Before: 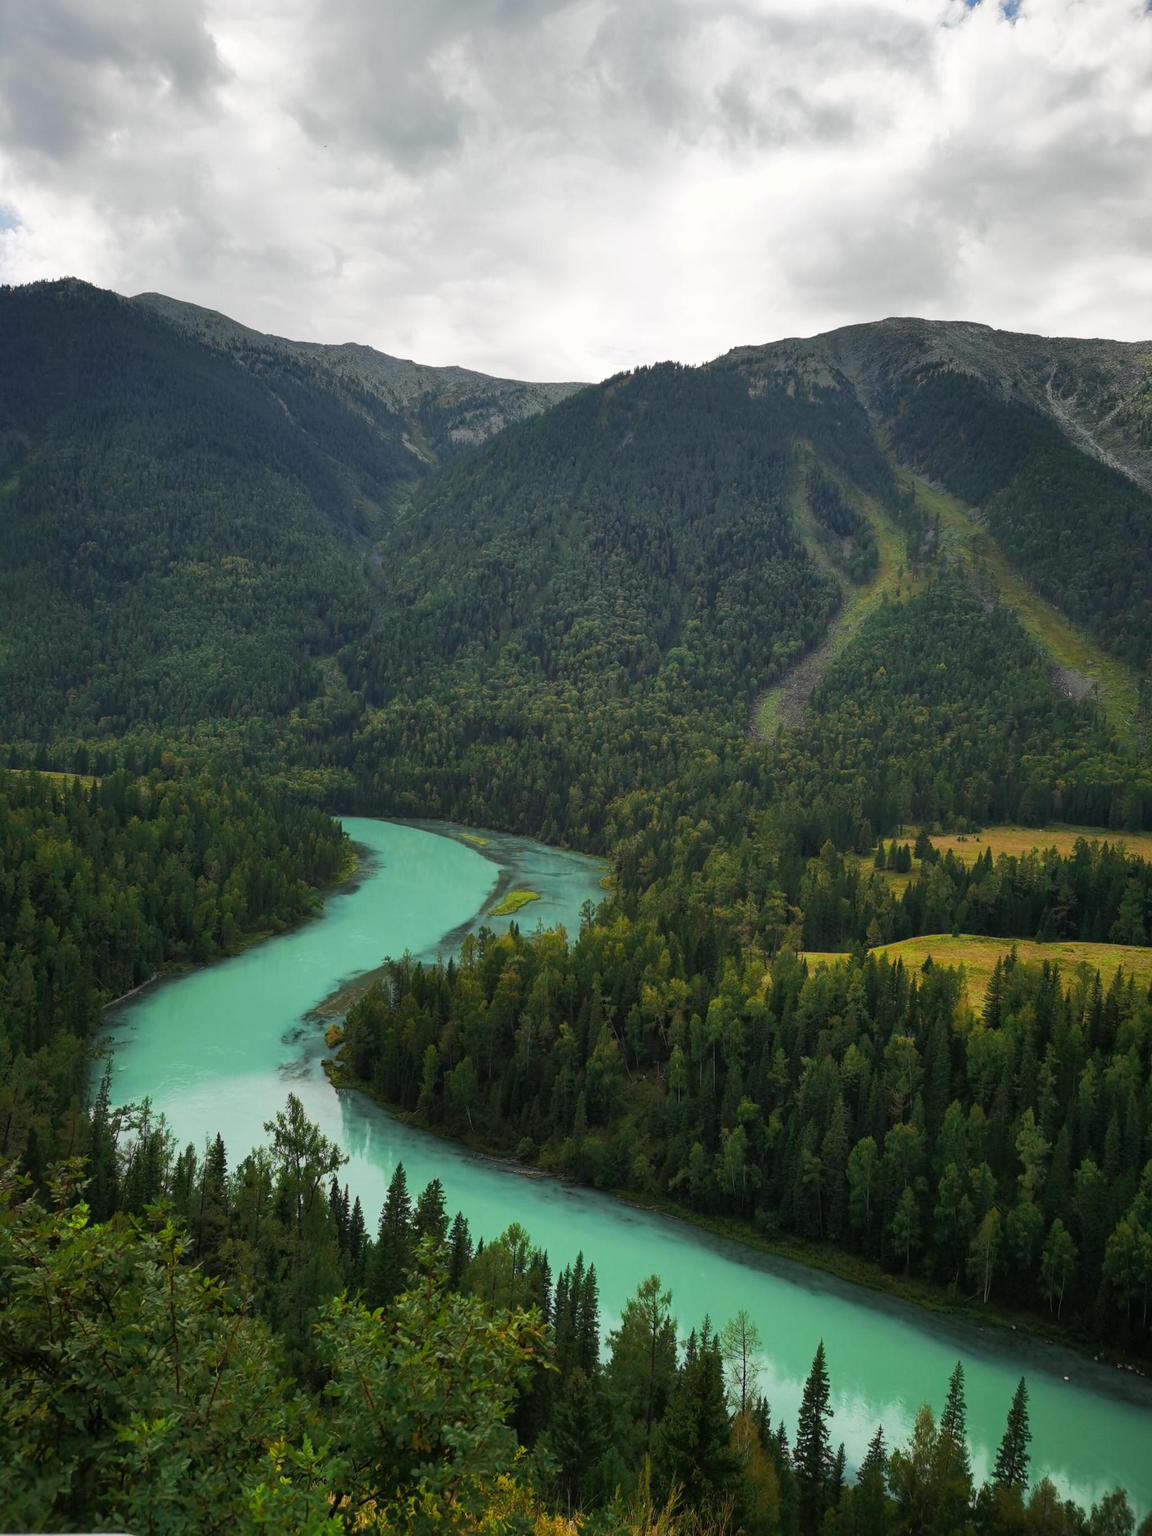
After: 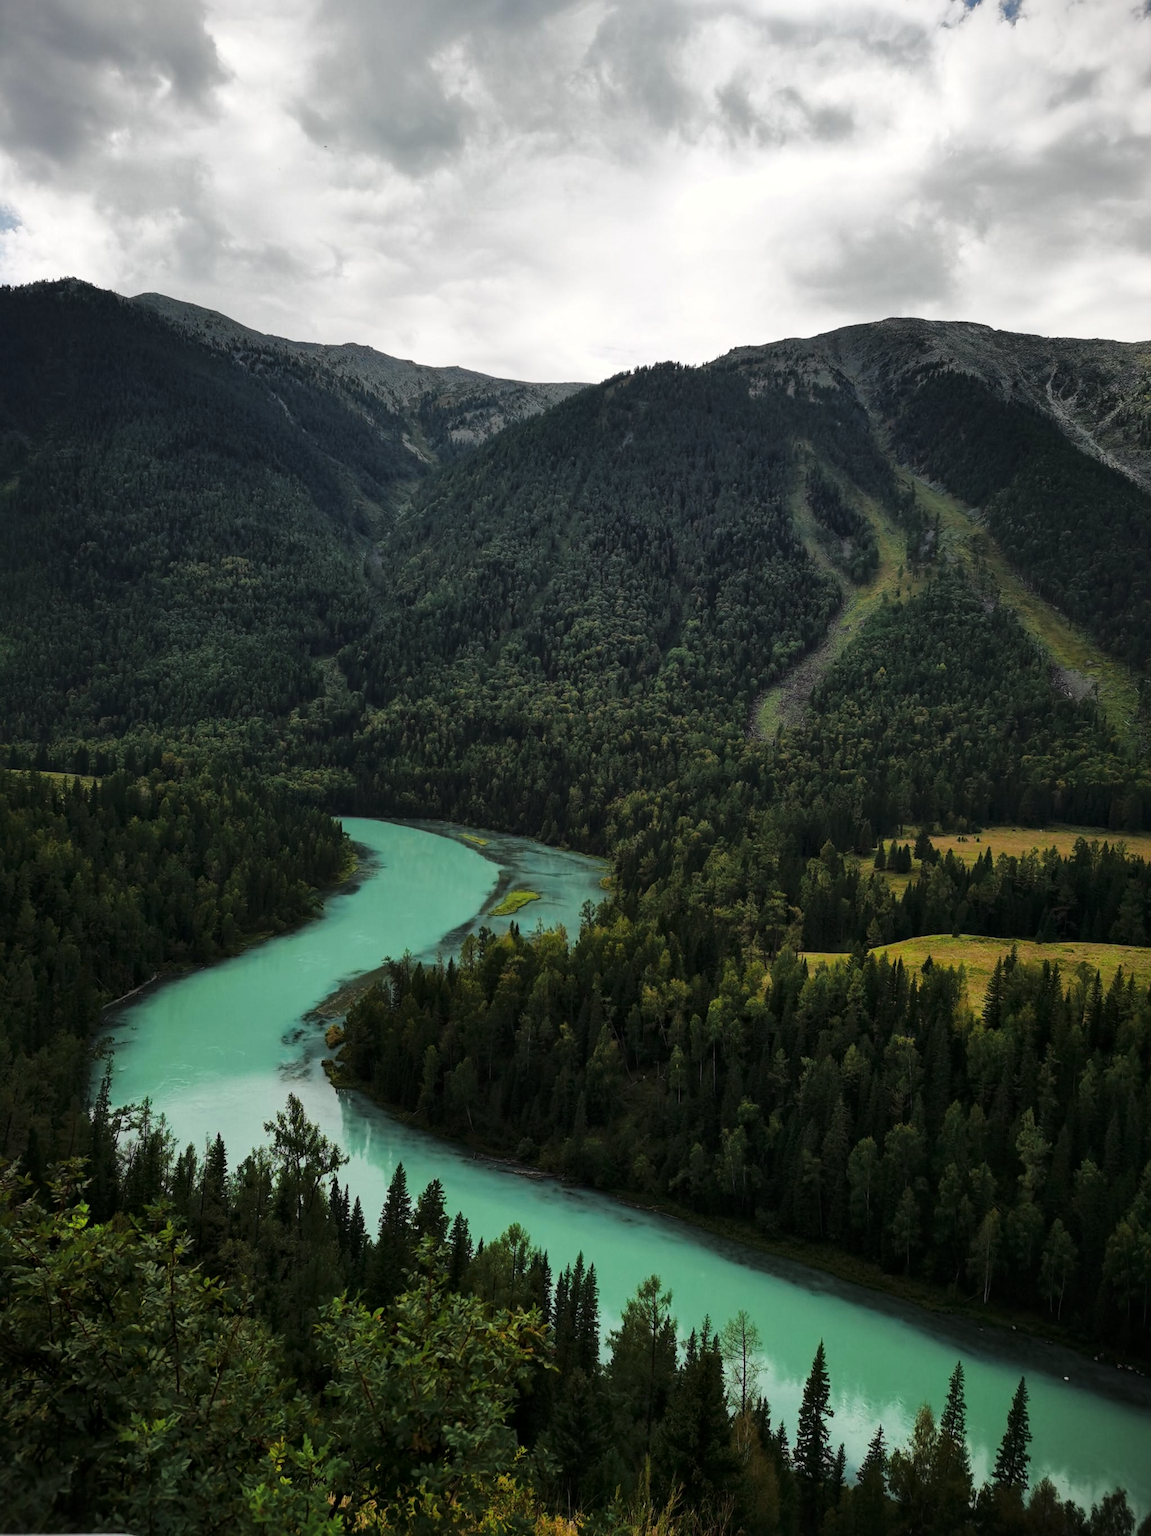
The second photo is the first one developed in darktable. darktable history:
local contrast: mode bilateral grid, contrast 19, coarseness 51, detail 120%, midtone range 0.2
vignetting: fall-off start 99.42%
tone curve: curves: ch0 [(0, 0) (0.224, 0.12) (0.375, 0.296) (0.528, 0.472) (0.681, 0.634) (0.8, 0.766) (0.873, 0.877) (1, 1)], color space Lab, linked channels, preserve colors none
